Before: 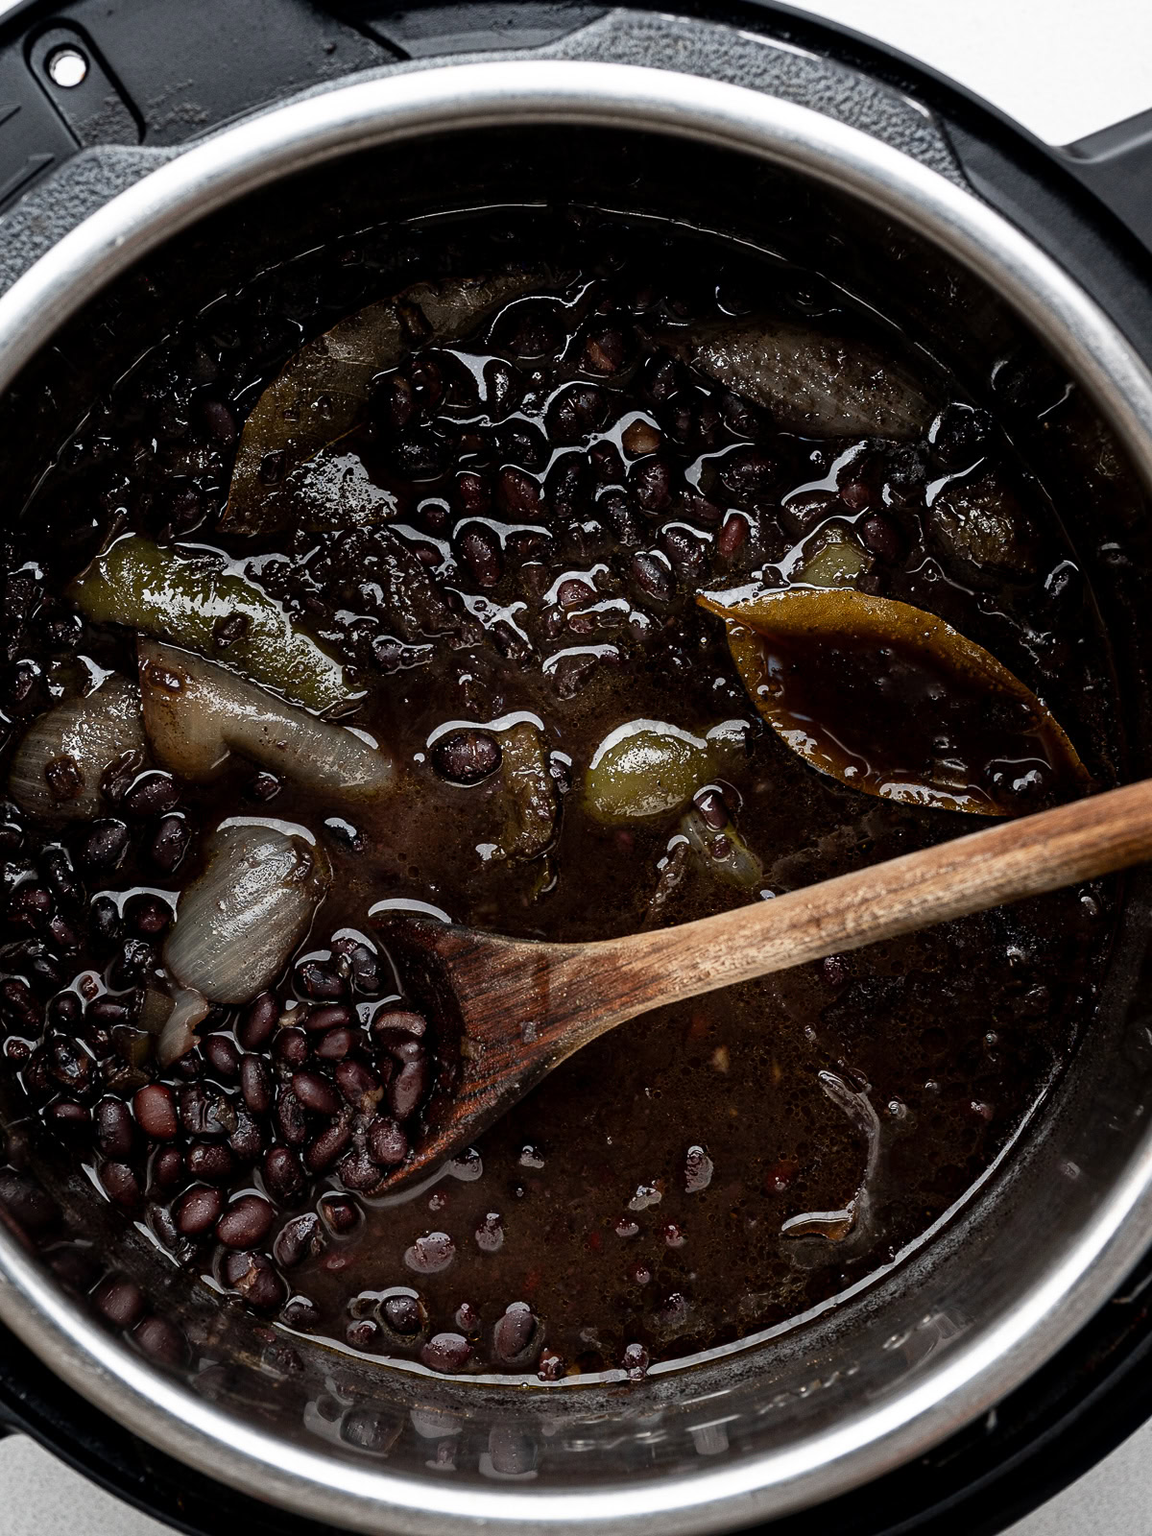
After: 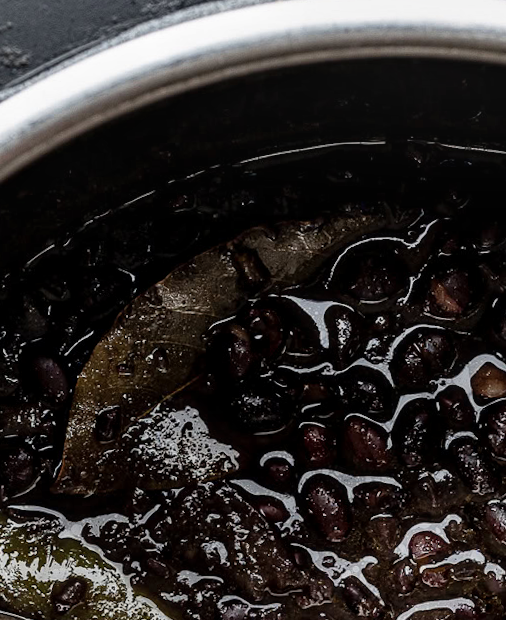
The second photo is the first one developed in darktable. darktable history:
crop: left 15.452%, top 5.459%, right 43.956%, bottom 56.62%
local contrast: on, module defaults
rotate and perspective: rotation -1.77°, lens shift (horizontal) 0.004, automatic cropping off
